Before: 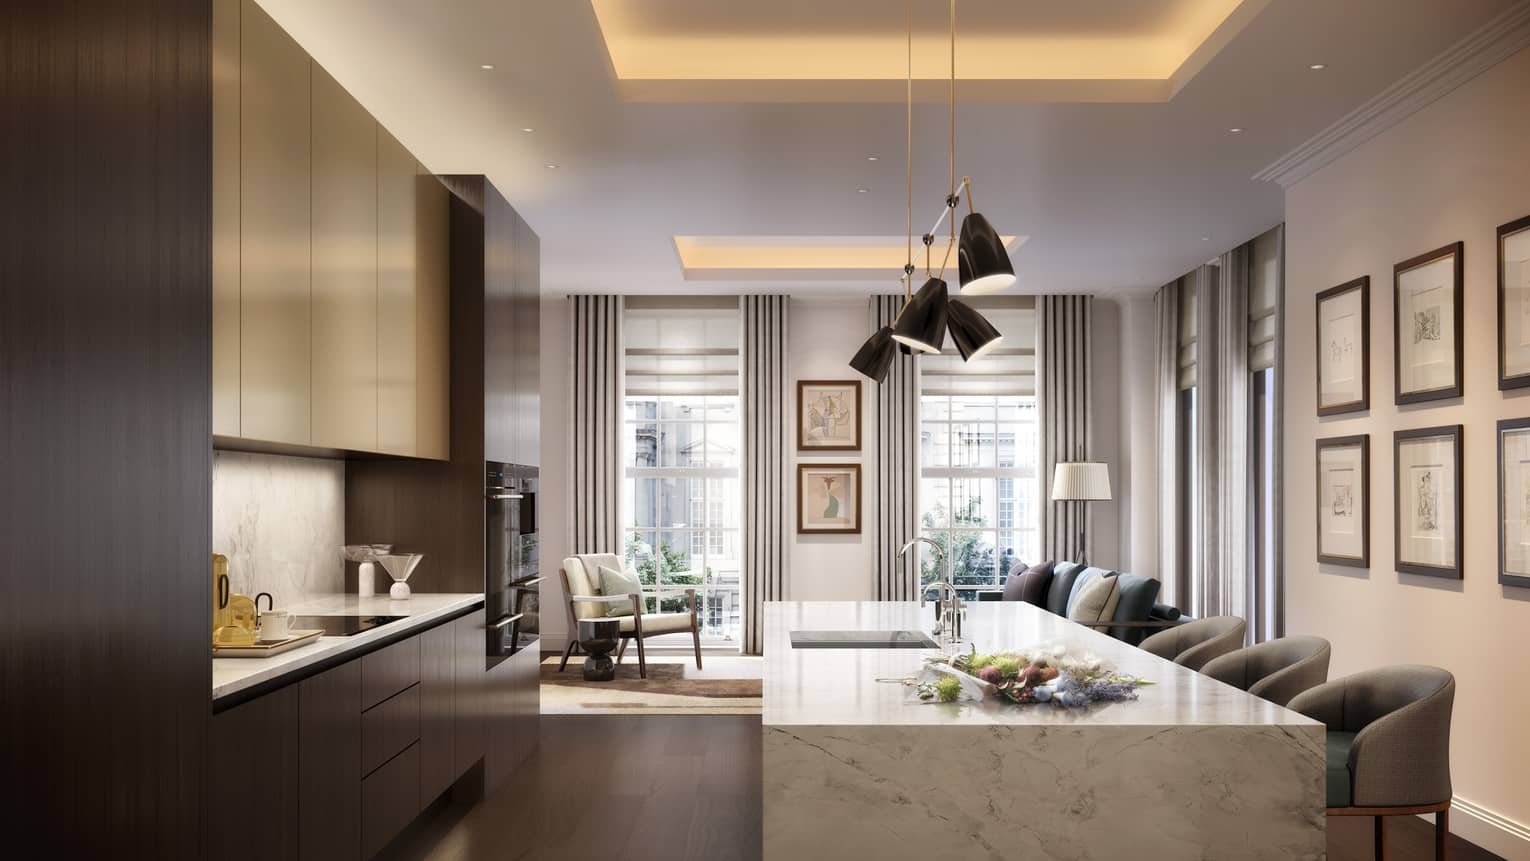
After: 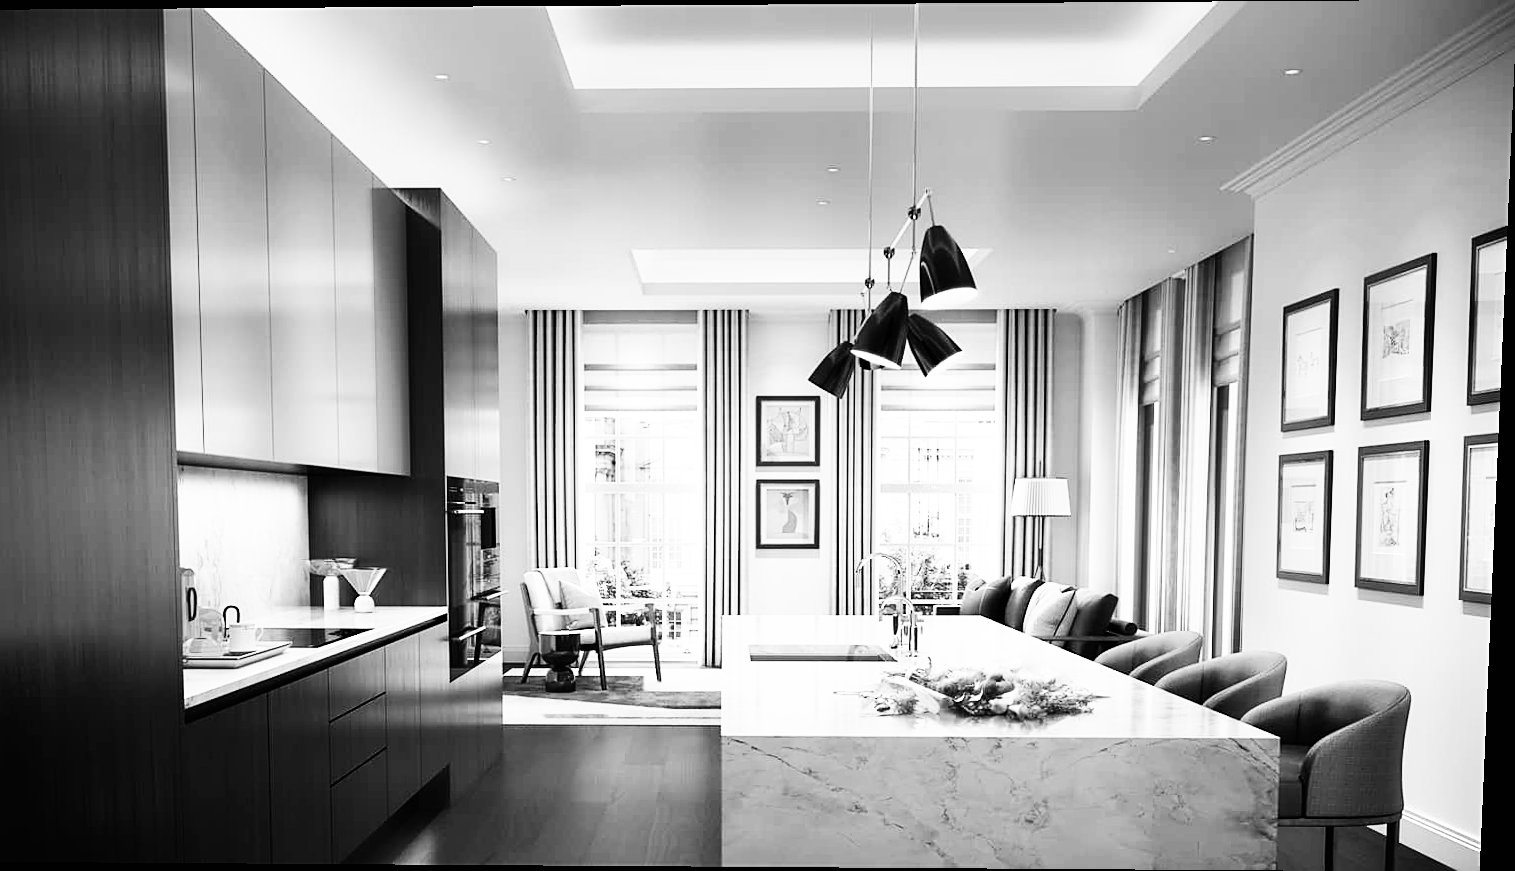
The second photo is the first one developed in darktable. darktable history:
crop and rotate: left 3.238%
sharpen: on, module defaults
base curve: curves: ch0 [(0, 0) (0.007, 0.004) (0.027, 0.03) (0.046, 0.07) (0.207, 0.54) (0.442, 0.872) (0.673, 0.972) (1, 1)], preserve colors none
monochrome: on, module defaults
rgb levels: mode RGB, independent channels, levels [[0, 0.5, 1], [0, 0.521, 1], [0, 0.536, 1]]
rotate and perspective: lens shift (vertical) 0.048, lens shift (horizontal) -0.024, automatic cropping off
white balance: red 0.926, green 1.003, blue 1.133
contrast brightness saturation: saturation 0.13
